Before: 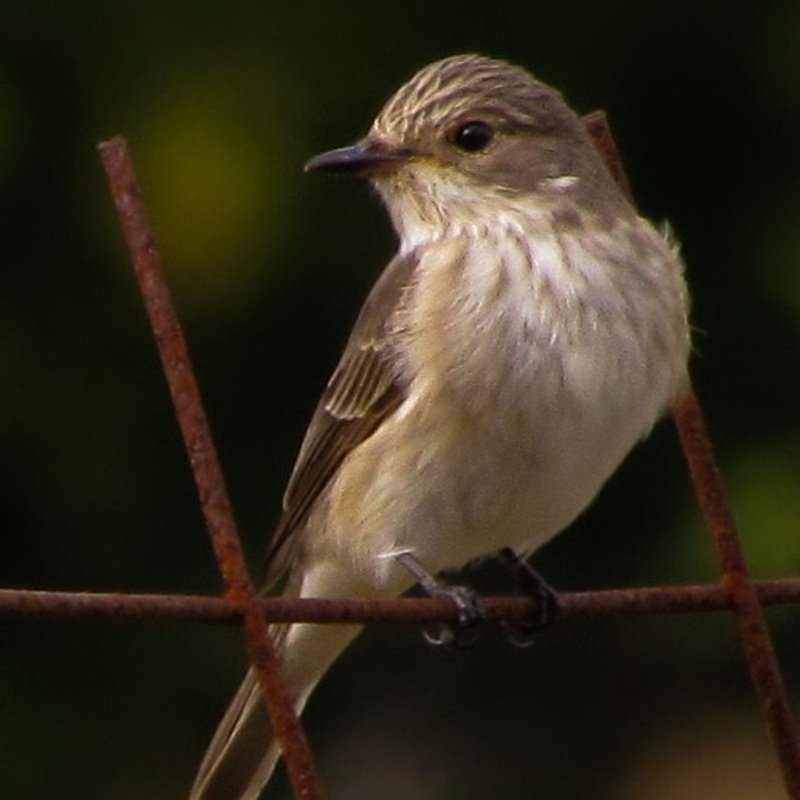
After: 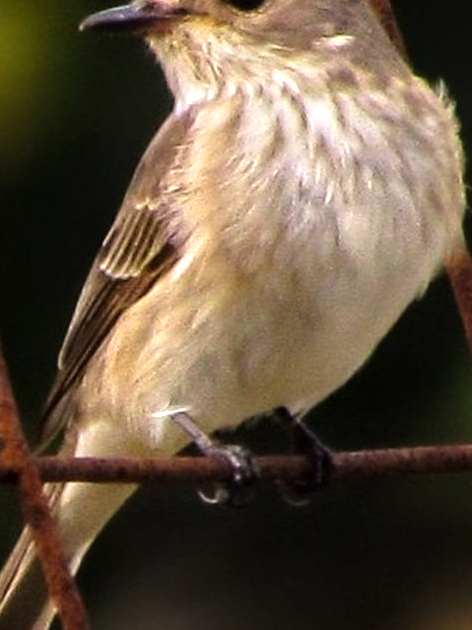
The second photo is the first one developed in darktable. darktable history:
crop and rotate: left 28.212%, top 17.726%, right 12.687%, bottom 3.417%
local contrast: on, module defaults
tone equalizer: -7 EV 0.158 EV, -6 EV 0.566 EV, -5 EV 1.15 EV, -4 EV 1.36 EV, -3 EV 1.15 EV, -2 EV 0.6 EV, -1 EV 0.15 EV, smoothing diameter 2.07%, edges refinement/feathering 20.49, mask exposure compensation -1.57 EV, filter diffusion 5
